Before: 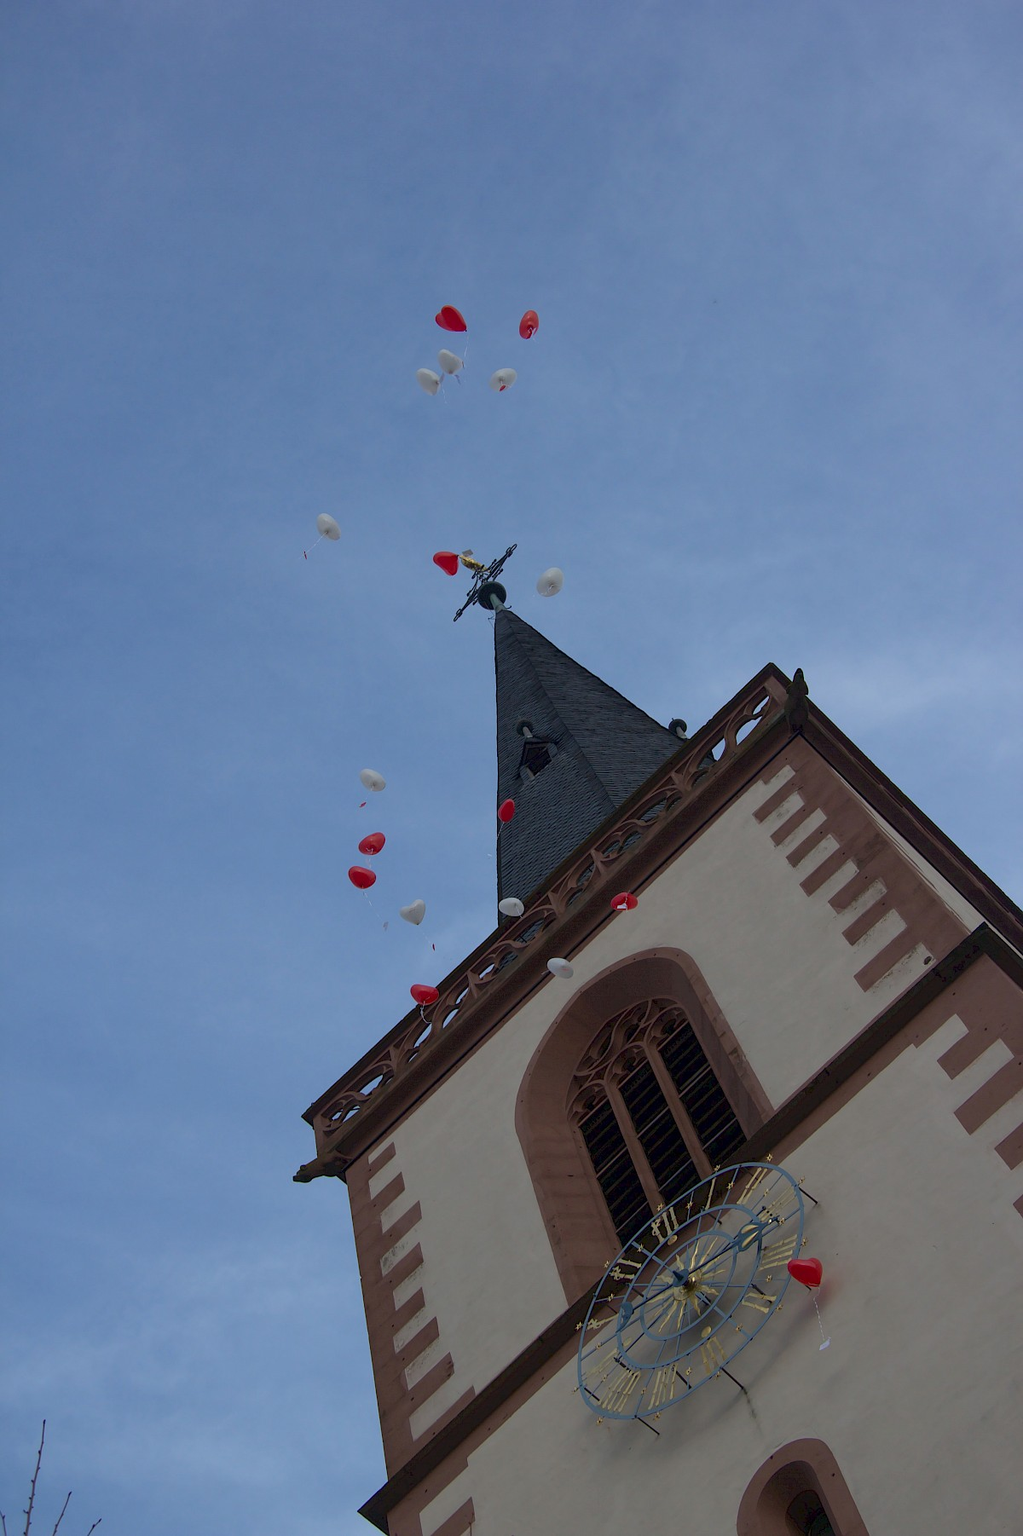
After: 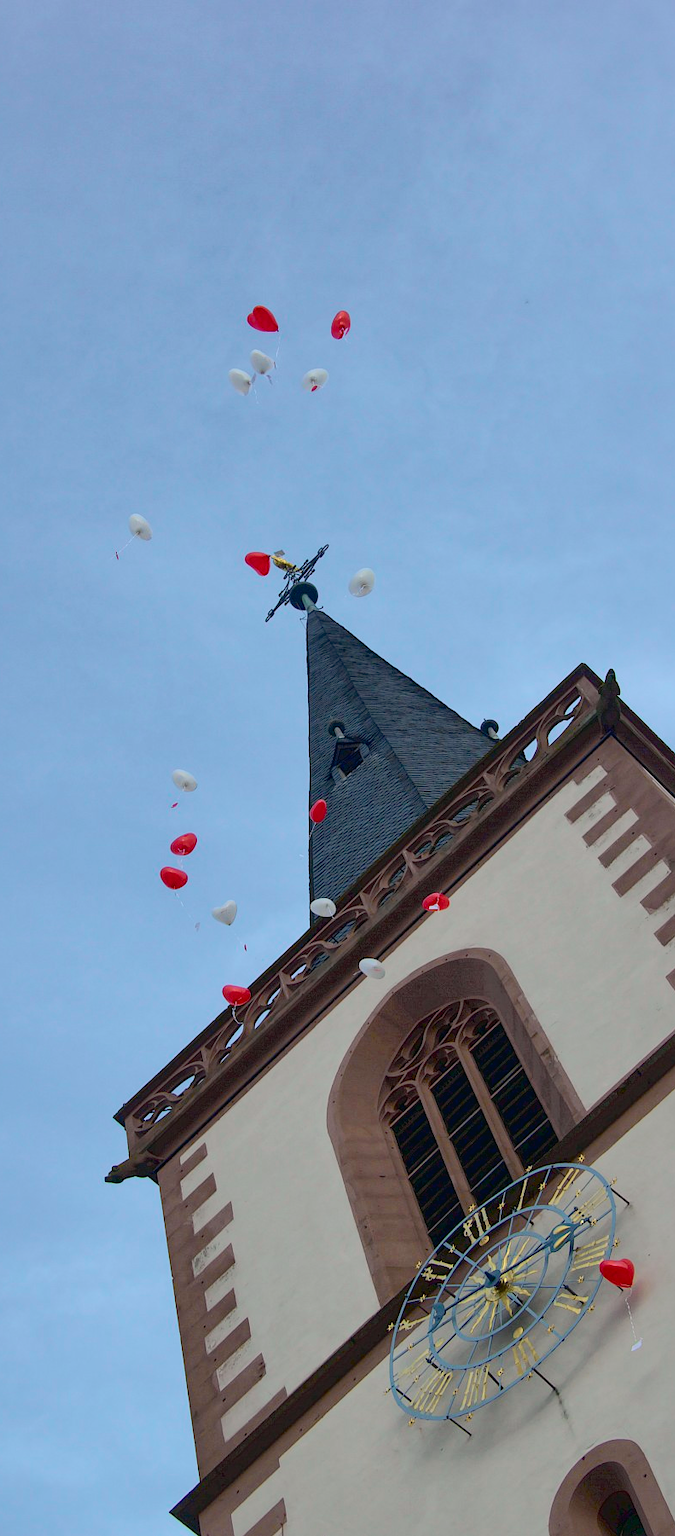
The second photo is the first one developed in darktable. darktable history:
local contrast: highlights 100%, shadows 100%, detail 120%, midtone range 0.2
base curve: curves: ch0 [(0, 0) (0.297, 0.298) (1, 1)], preserve colors none
crop and rotate: left 18.442%, right 15.508%
shadows and highlights: on, module defaults
white balance: red 1.009, blue 0.985
exposure: black level correction 0.001, exposure 0.5 EV, compensate exposure bias true, compensate highlight preservation false
tone curve: curves: ch0 [(0, 0.022) (0.114, 0.083) (0.281, 0.315) (0.447, 0.557) (0.588, 0.711) (0.786, 0.839) (0.999, 0.949)]; ch1 [(0, 0) (0.389, 0.352) (0.458, 0.433) (0.486, 0.474) (0.509, 0.505) (0.535, 0.53) (0.555, 0.557) (0.586, 0.622) (0.677, 0.724) (1, 1)]; ch2 [(0, 0) (0.369, 0.388) (0.449, 0.431) (0.501, 0.5) (0.528, 0.52) (0.561, 0.59) (0.697, 0.721) (1, 1)], color space Lab, independent channels, preserve colors none
